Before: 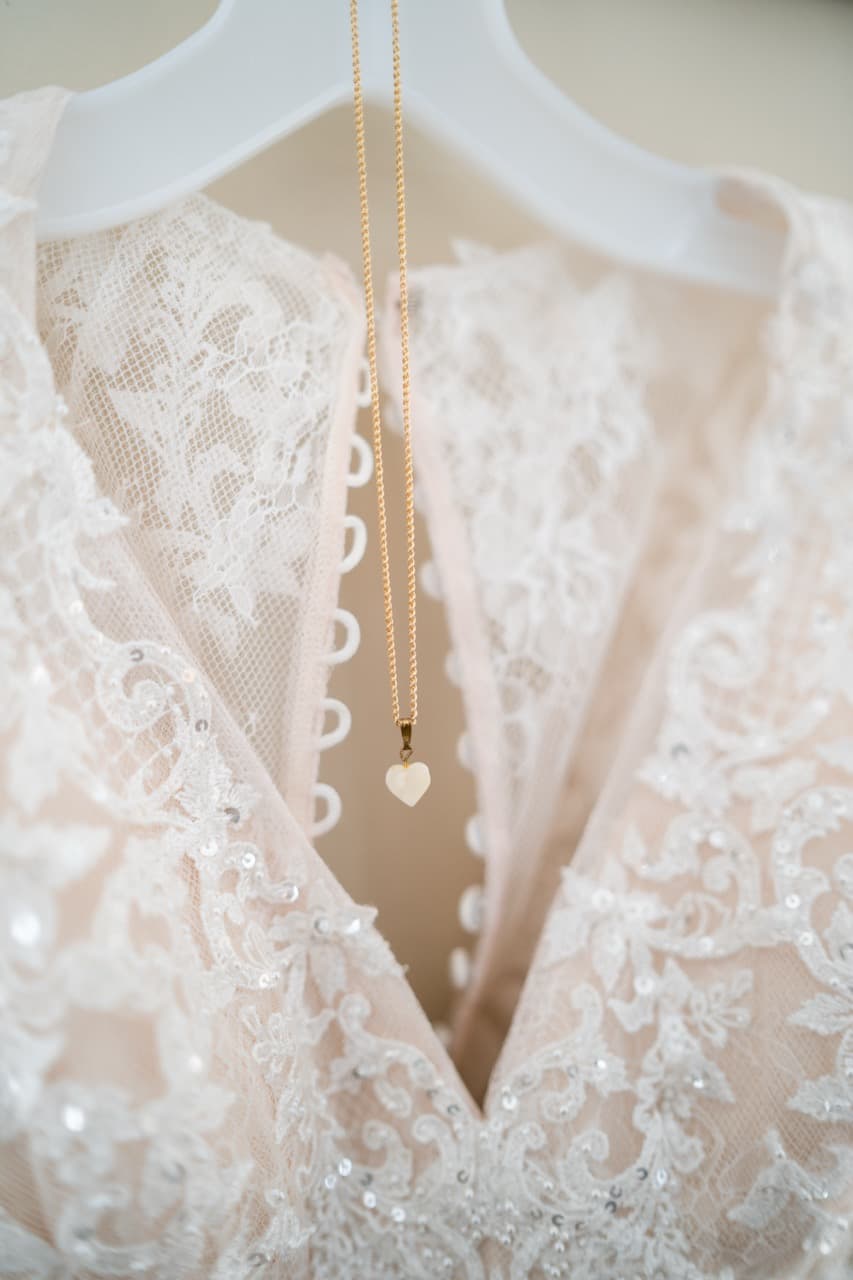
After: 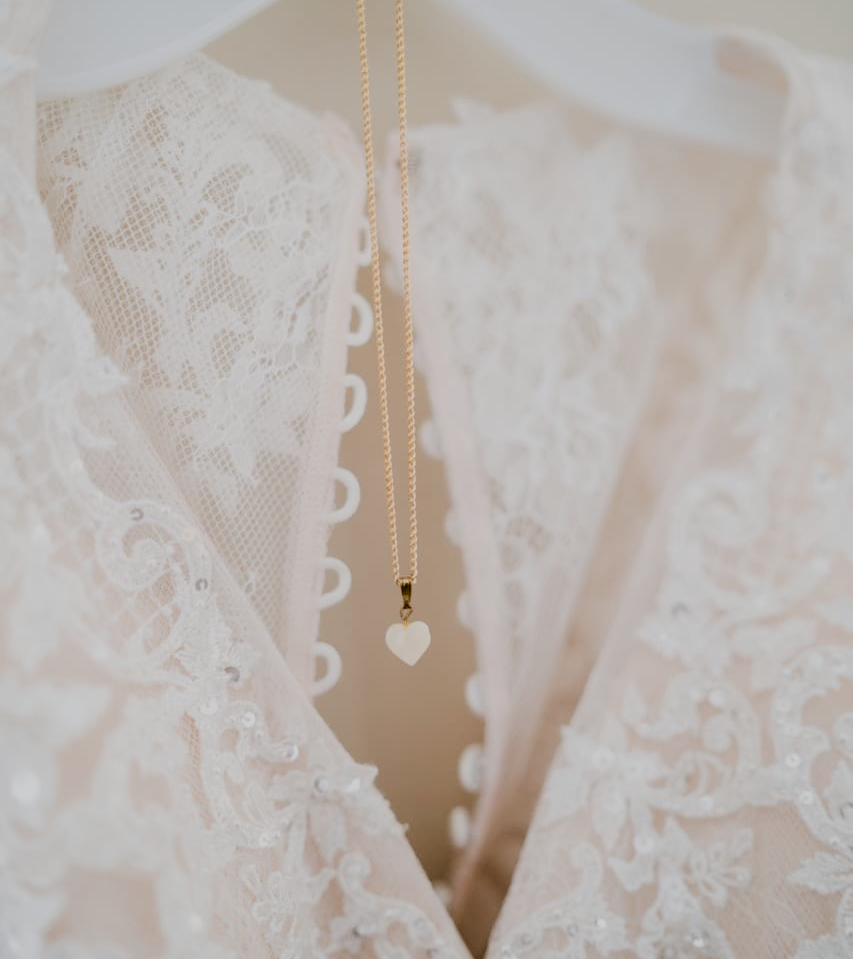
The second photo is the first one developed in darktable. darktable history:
crop: top 11.053%, bottom 13.957%
filmic rgb: black relative exposure -4.15 EV, white relative exposure 5.14 EV, hardness 2.1, contrast 1.164
color balance rgb: power › hue 71.61°, highlights gain › chroma 0.202%, highlights gain › hue 330.85°, linear chroma grading › shadows -8.376%, linear chroma grading › global chroma 9.749%, perceptual saturation grading › global saturation 0.845%, perceptual saturation grading › highlights -25.372%, perceptual saturation grading › shadows 29.873%, perceptual brilliance grading › global brilliance -1.467%, perceptual brilliance grading › highlights -1.753%, perceptual brilliance grading › mid-tones -1.852%, perceptual brilliance grading › shadows -1.659%
